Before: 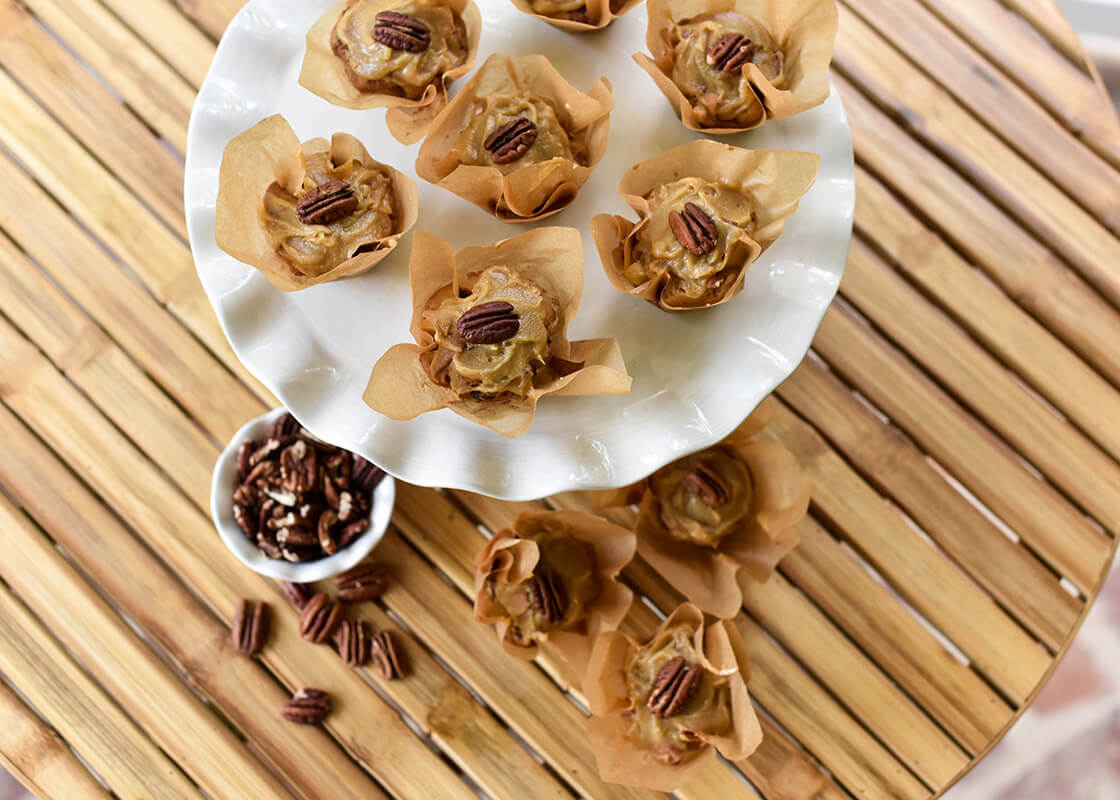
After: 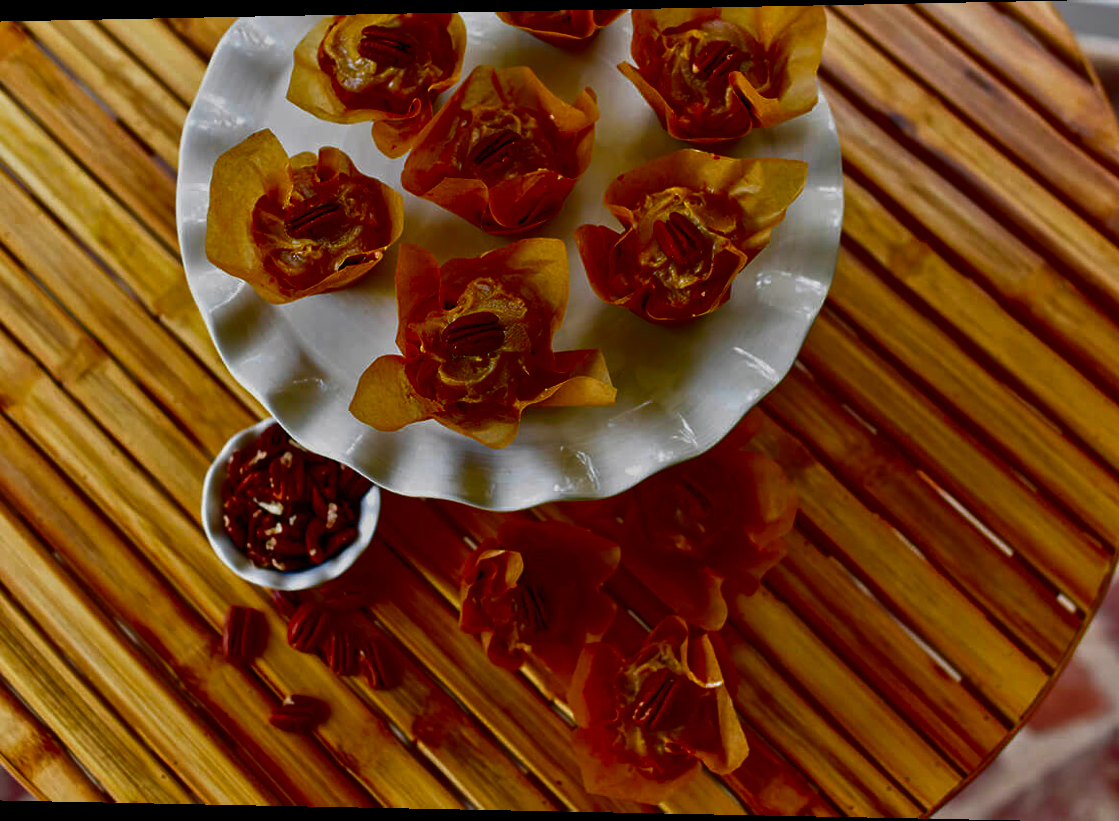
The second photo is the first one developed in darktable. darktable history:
contrast brightness saturation: brightness -1, saturation 1
tone equalizer: -8 EV -0.002 EV, -7 EV 0.005 EV, -6 EV -0.009 EV, -5 EV 0.011 EV, -4 EV -0.012 EV, -3 EV 0.007 EV, -2 EV -0.062 EV, -1 EV -0.293 EV, +0 EV -0.582 EV, smoothing diameter 2%, edges refinement/feathering 20, mask exposure compensation -1.57 EV, filter diffusion 5
rotate and perspective: lens shift (horizontal) -0.055, automatic cropping off
